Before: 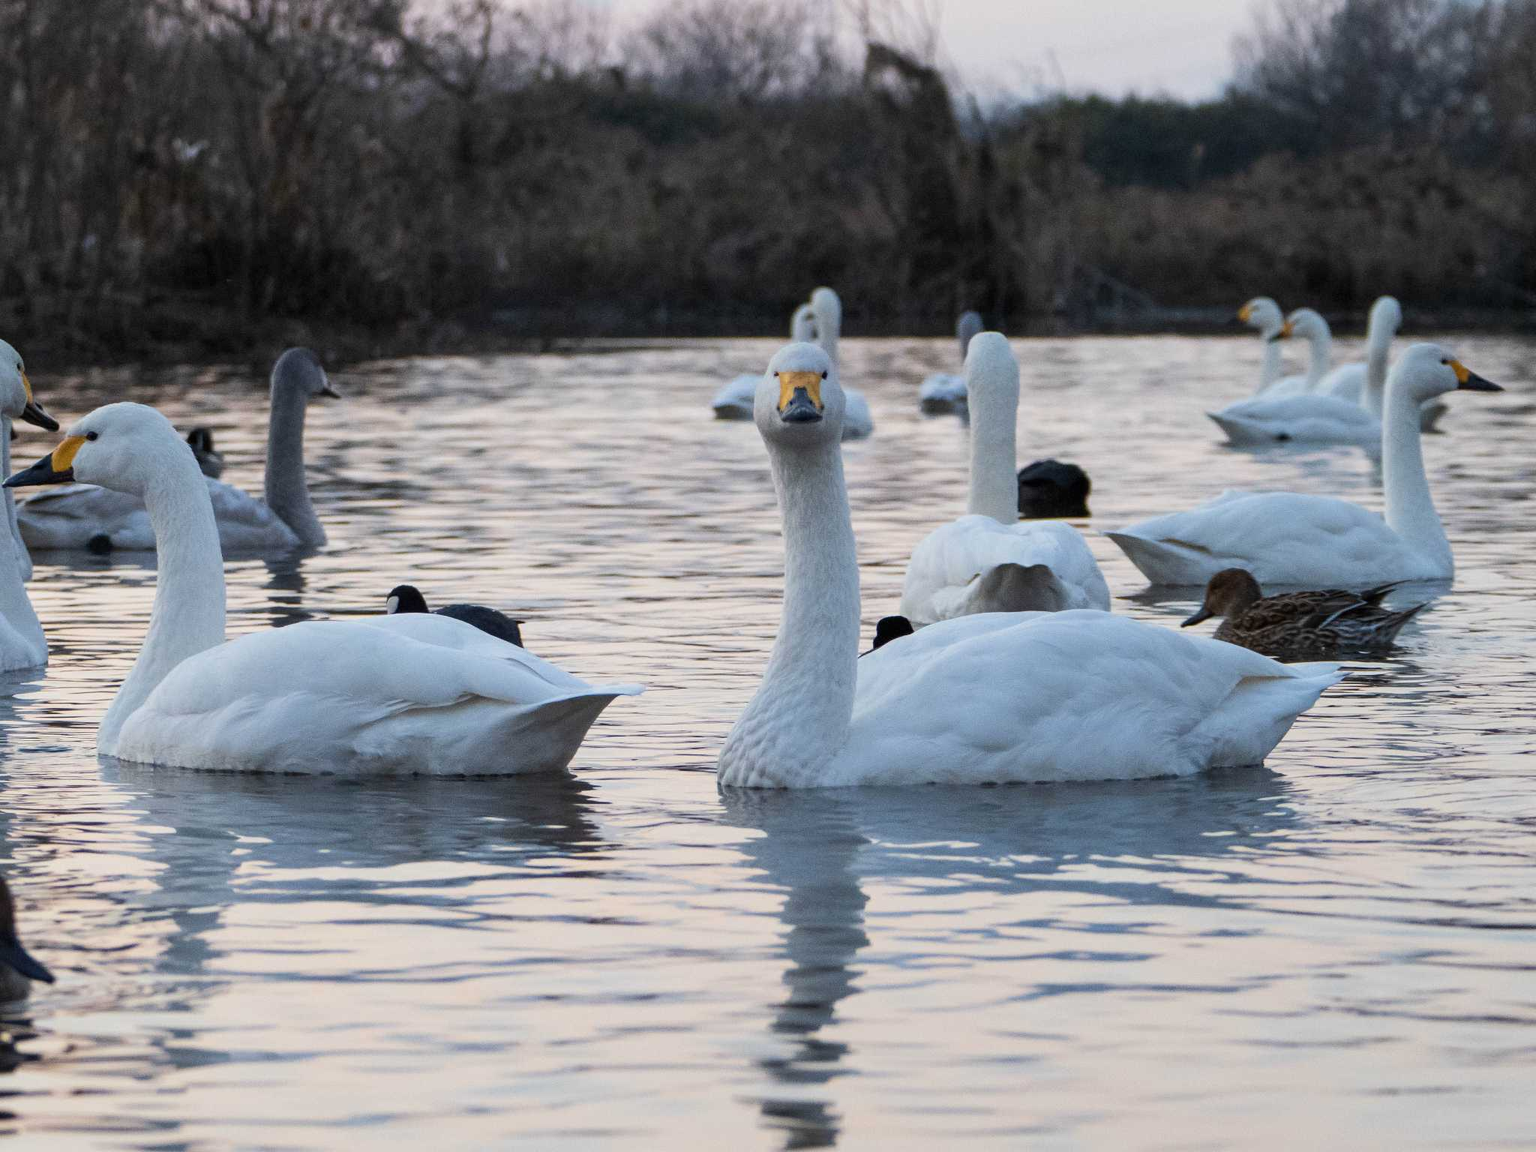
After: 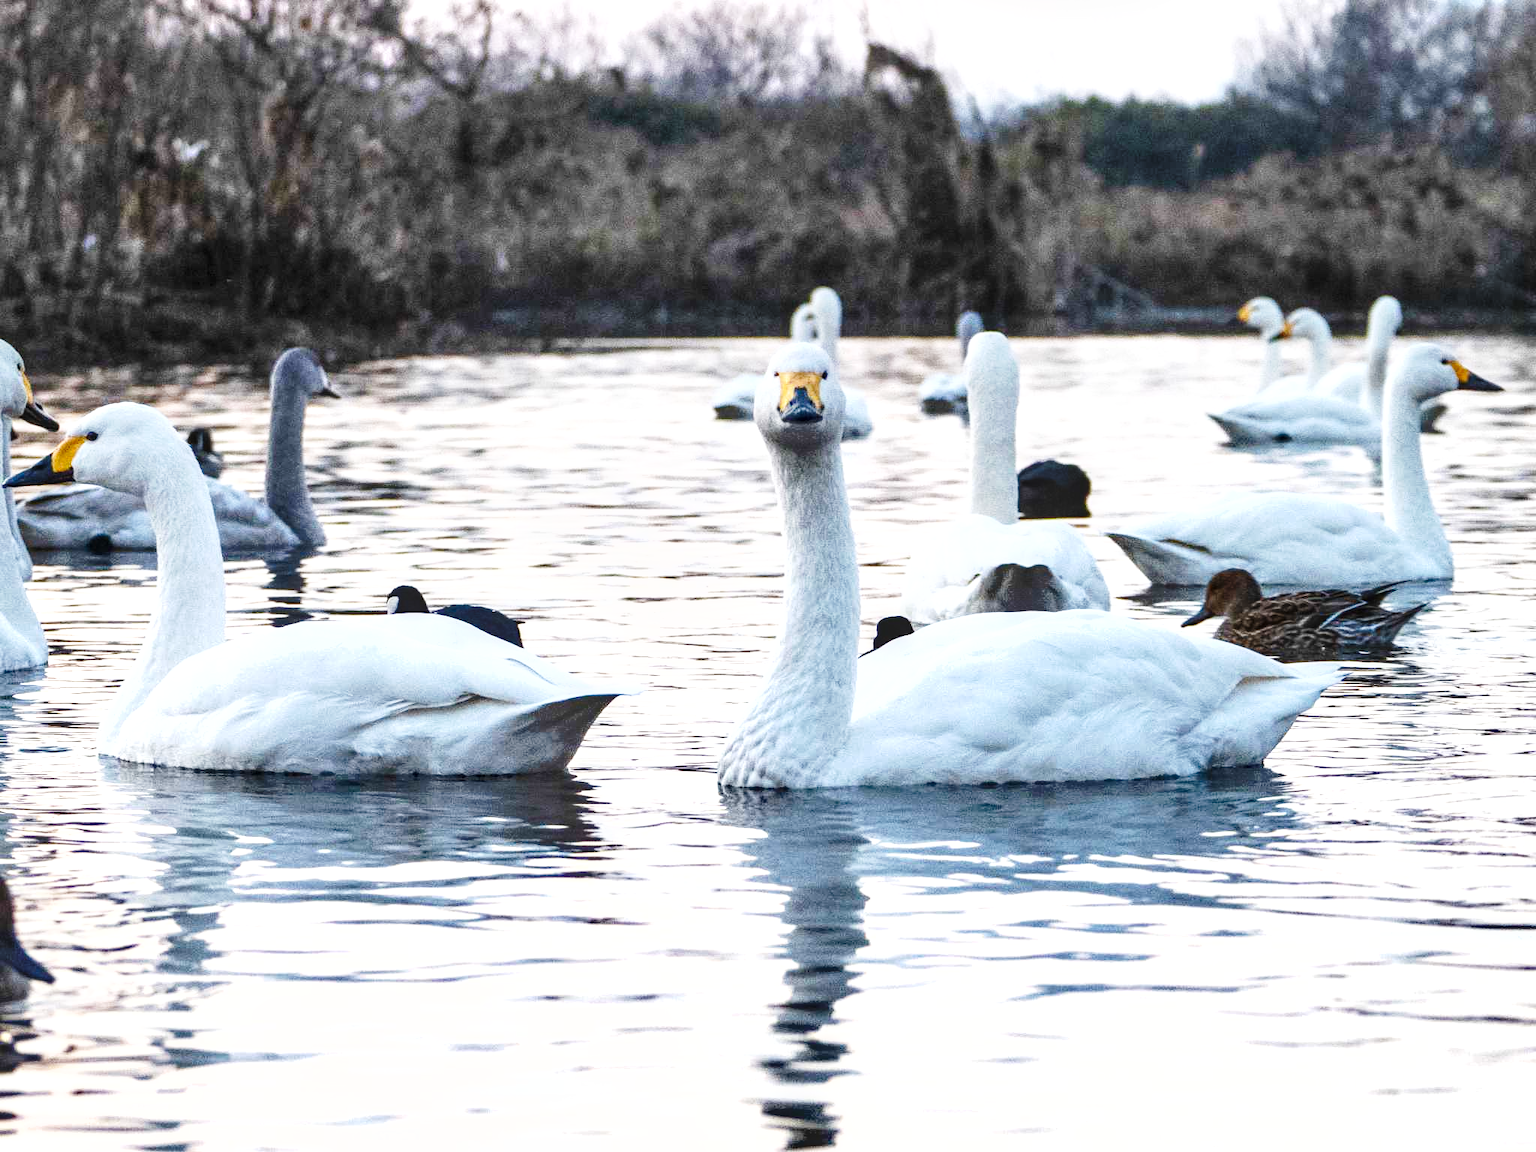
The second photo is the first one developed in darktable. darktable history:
exposure: exposure 1.139 EV, compensate exposure bias true, compensate highlight preservation false
local contrast: on, module defaults
base curve: curves: ch0 [(0, 0) (0.032, 0.025) (0.121, 0.166) (0.206, 0.329) (0.605, 0.79) (1, 1)], preserve colors none
shadows and highlights: low approximation 0.01, soften with gaussian
